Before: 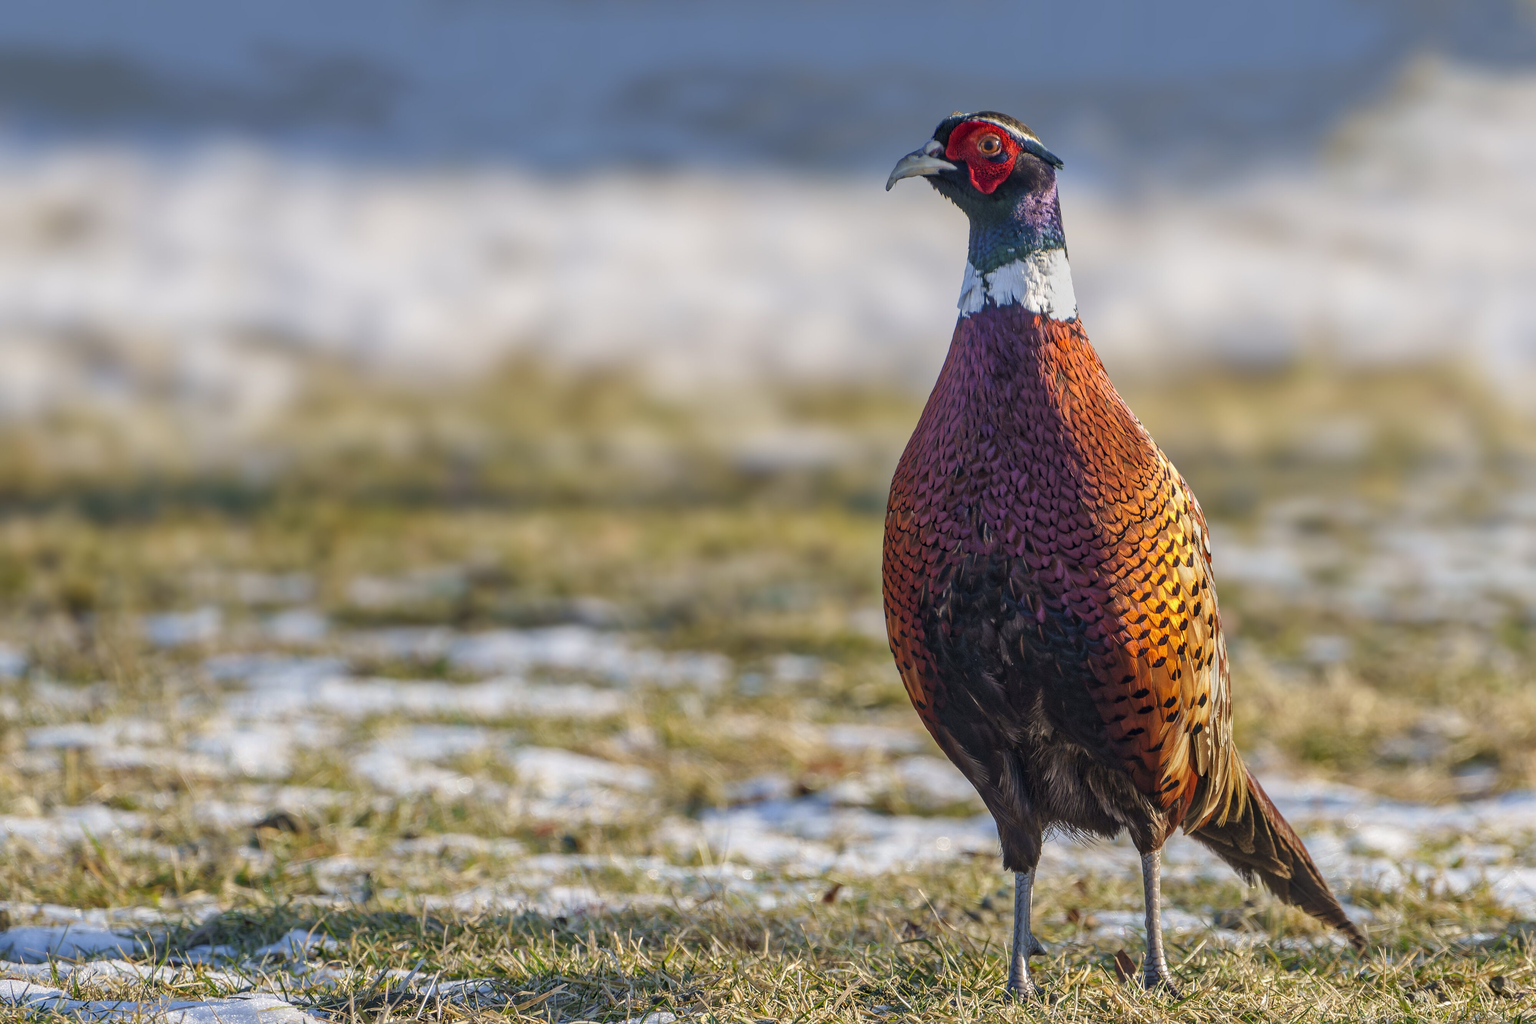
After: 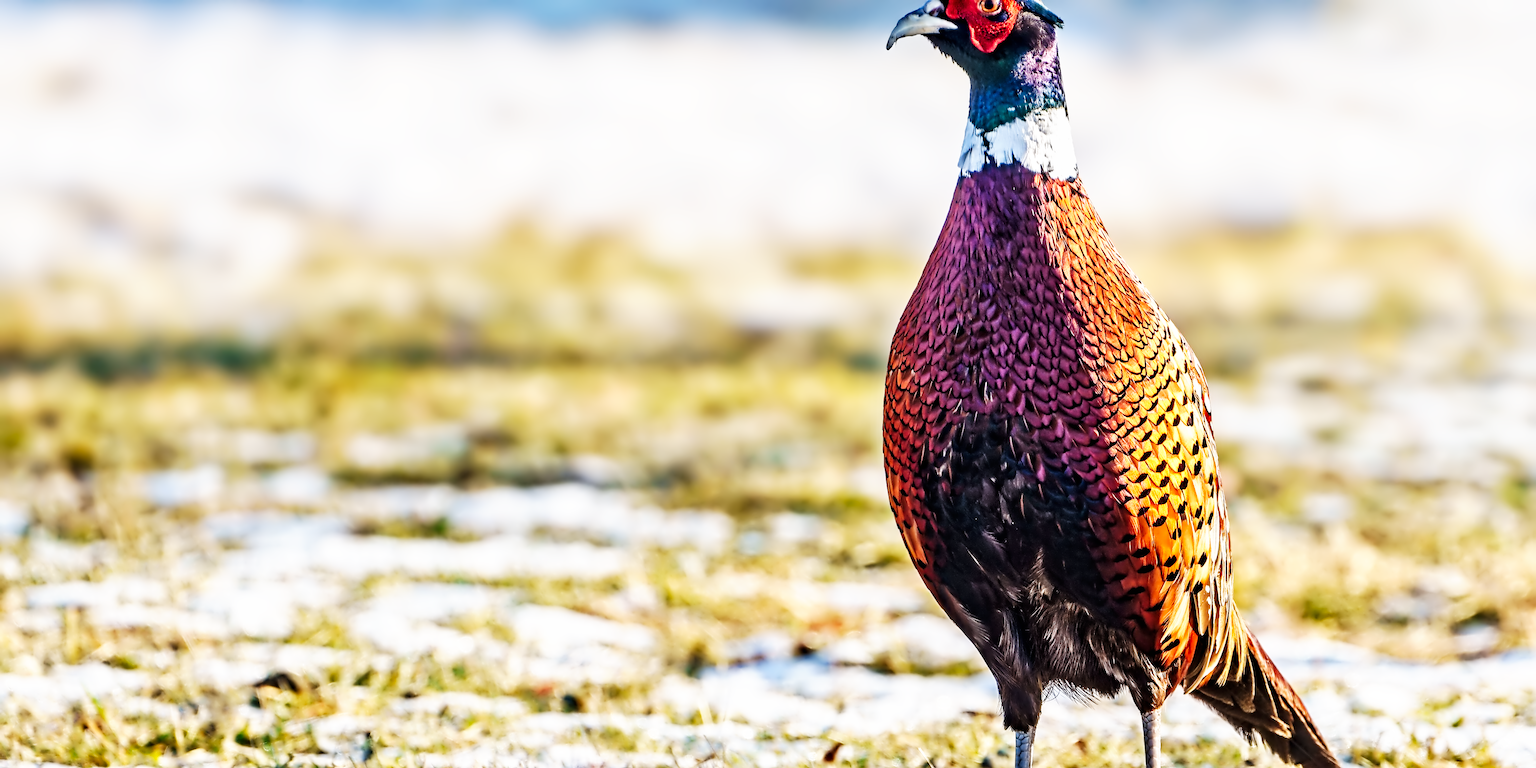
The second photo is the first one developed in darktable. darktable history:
contrast equalizer: octaves 7, y [[0.5, 0.542, 0.583, 0.625, 0.667, 0.708], [0.5 ×6], [0.5 ×6], [0, 0.033, 0.067, 0.1, 0.133, 0.167], [0, 0.05, 0.1, 0.15, 0.2, 0.25]]
crop: top 13.819%, bottom 11.169%
base curve: curves: ch0 [(0, 0) (0.007, 0.004) (0.027, 0.03) (0.046, 0.07) (0.207, 0.54) (0.442, 0.872) (0.673, 0.972) (1, 1)], preserve colors none
